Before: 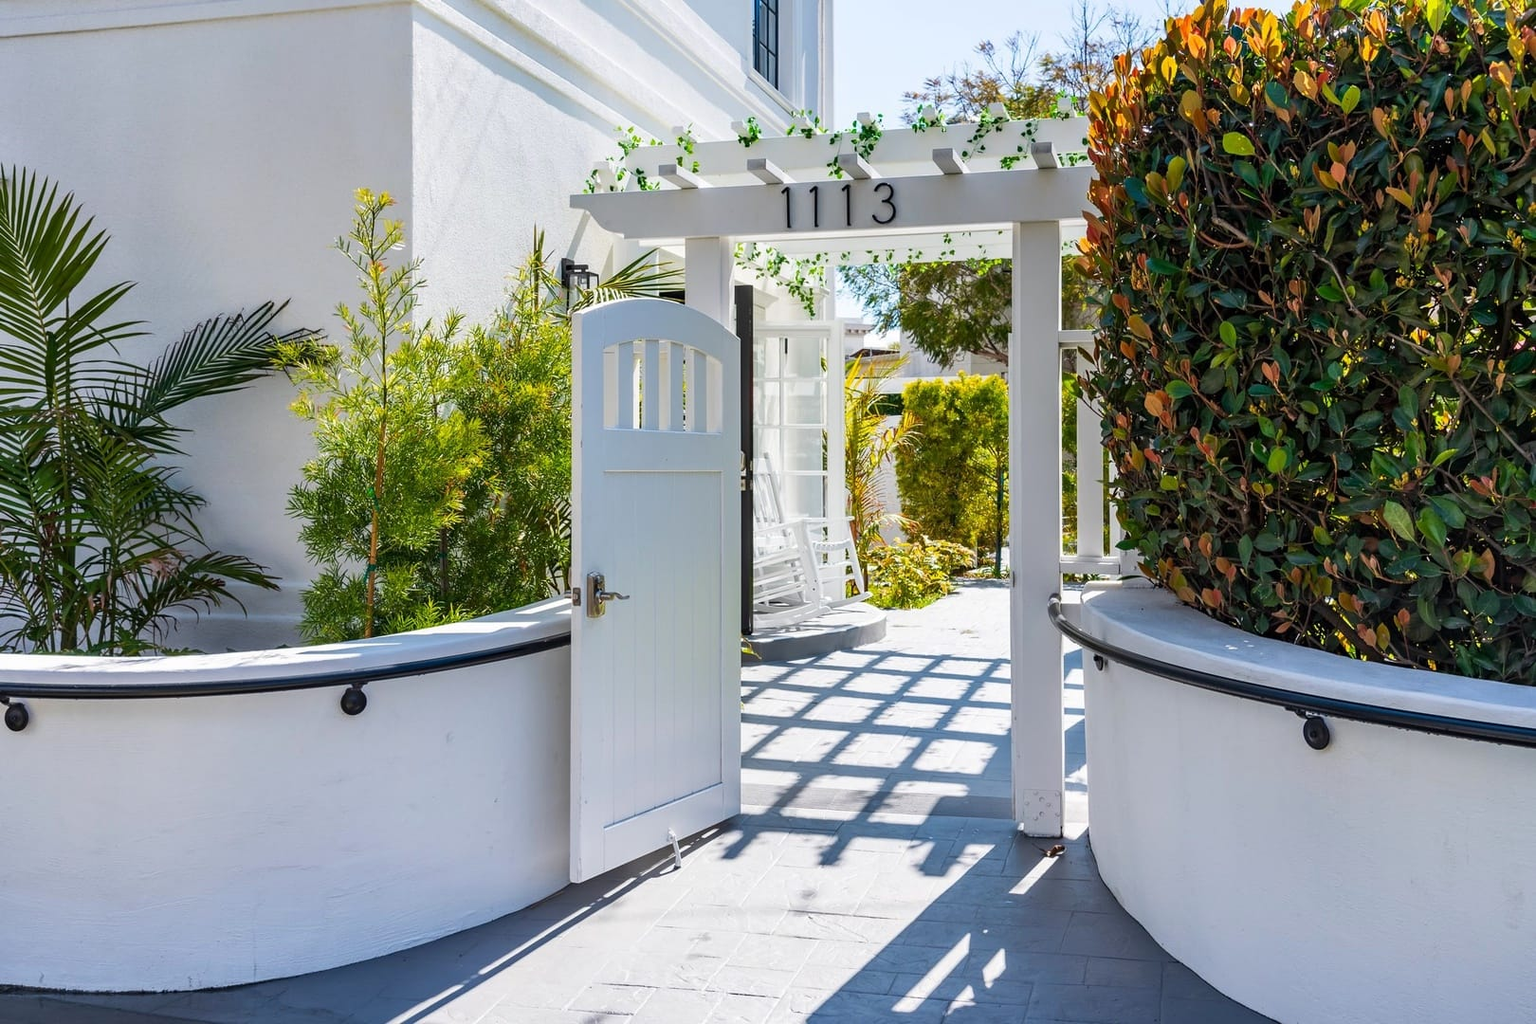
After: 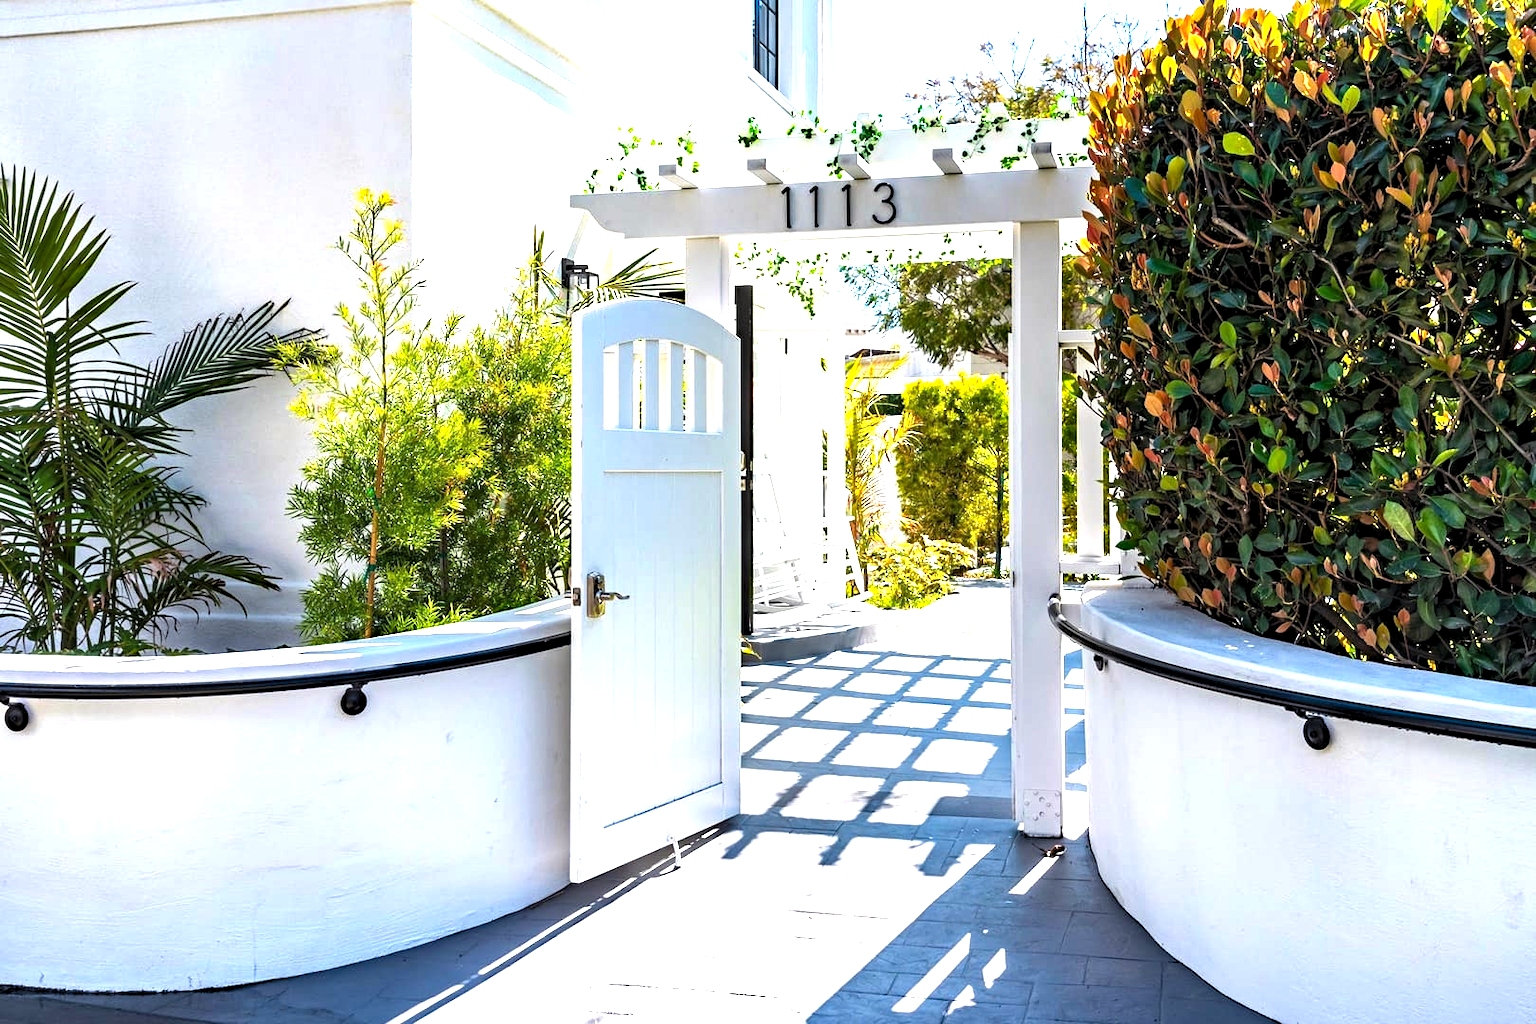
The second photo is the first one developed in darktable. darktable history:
haze removal: strength 0.29, distance 0.25, compatibility mode true, adaptive false
exposure: black level correction 0.001, exposure 0.955 EV, compensate exposure bias true, compensate highlight preservation false
levels: levels [0.052, 0.496, 0.908]
